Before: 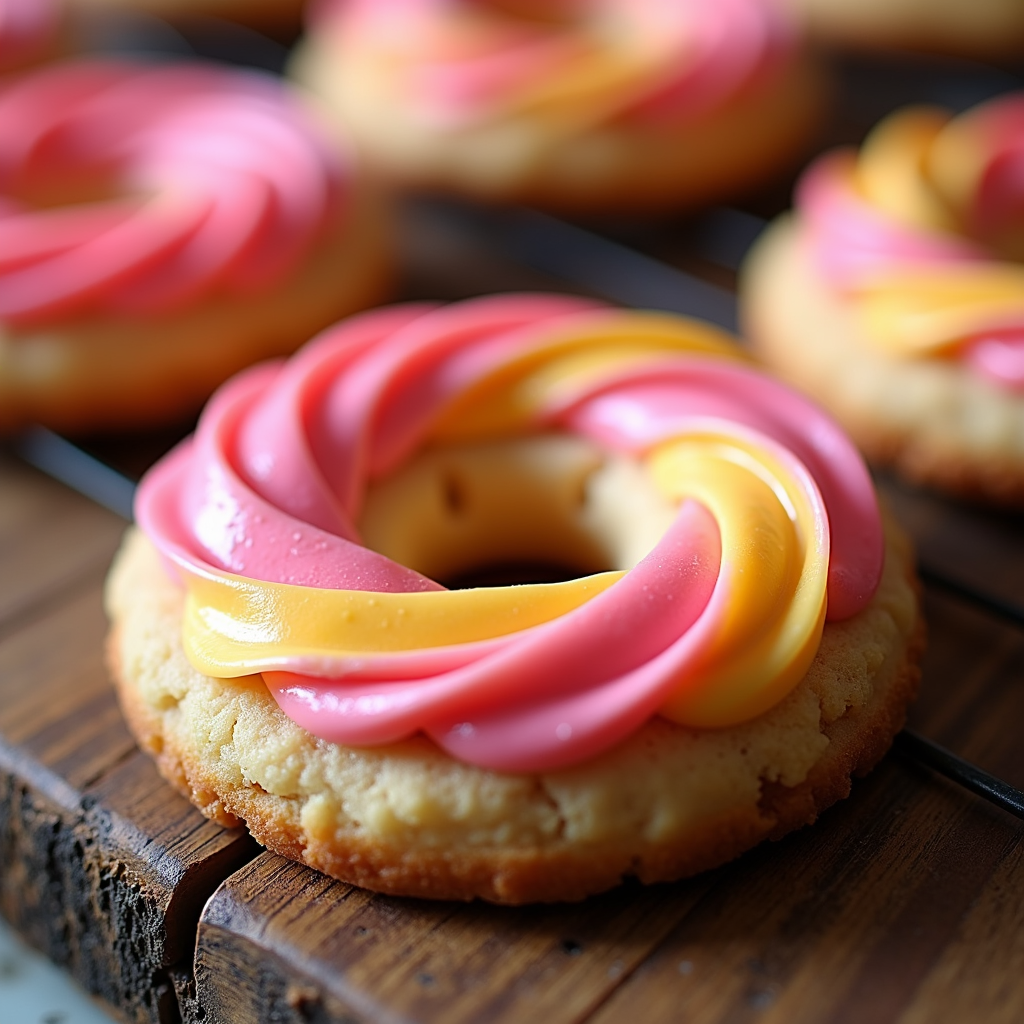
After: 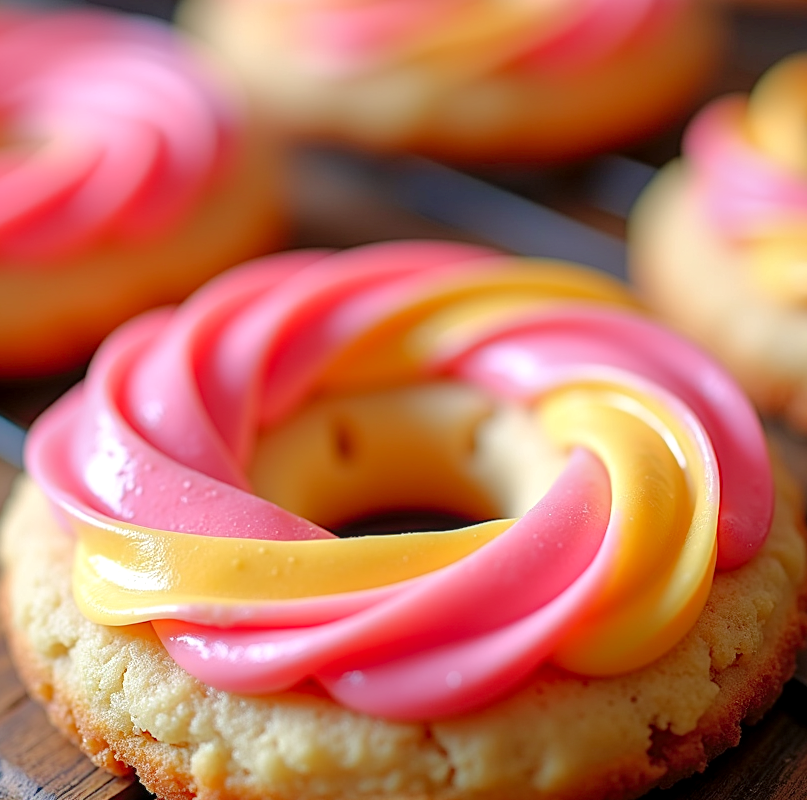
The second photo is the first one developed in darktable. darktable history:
crop and rotate: left 10.77%, top 5.1%, right 10.41%, bottom 16.76%
local contrast: on, module defaults
tone curve: curves: ch0 [(0, 0) (0.004, 0.008) (0.077, 0.156) (0.169, 0.29) (0.774, 0.774) (1, 1)], color space Lab, linked channels, preserve colors none
